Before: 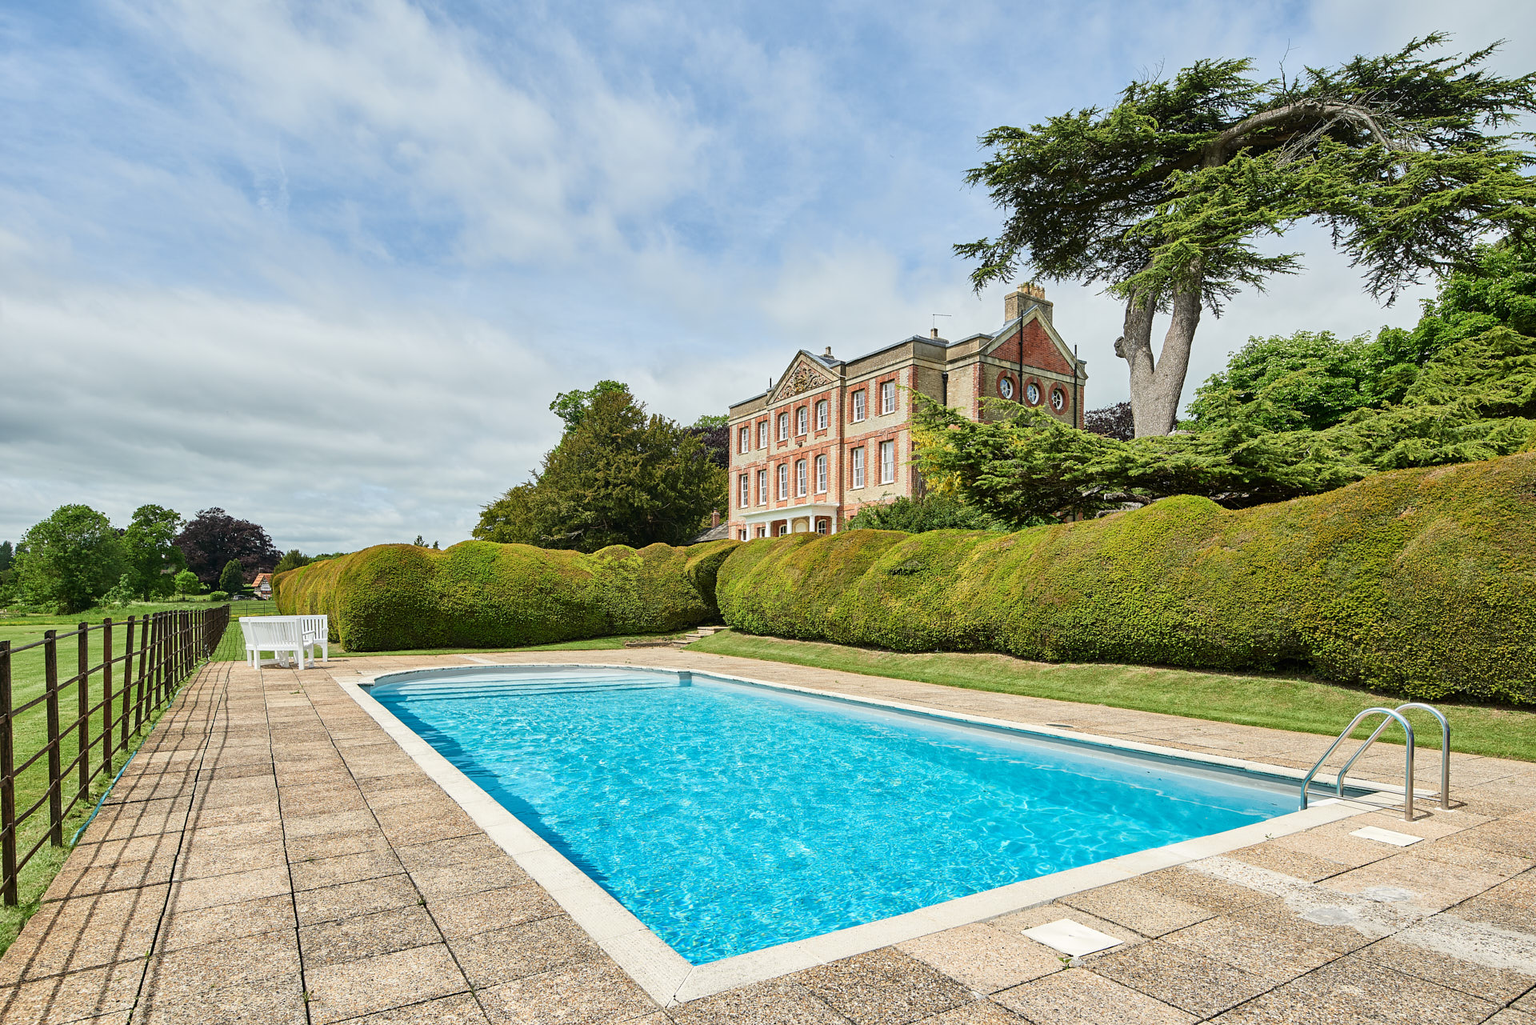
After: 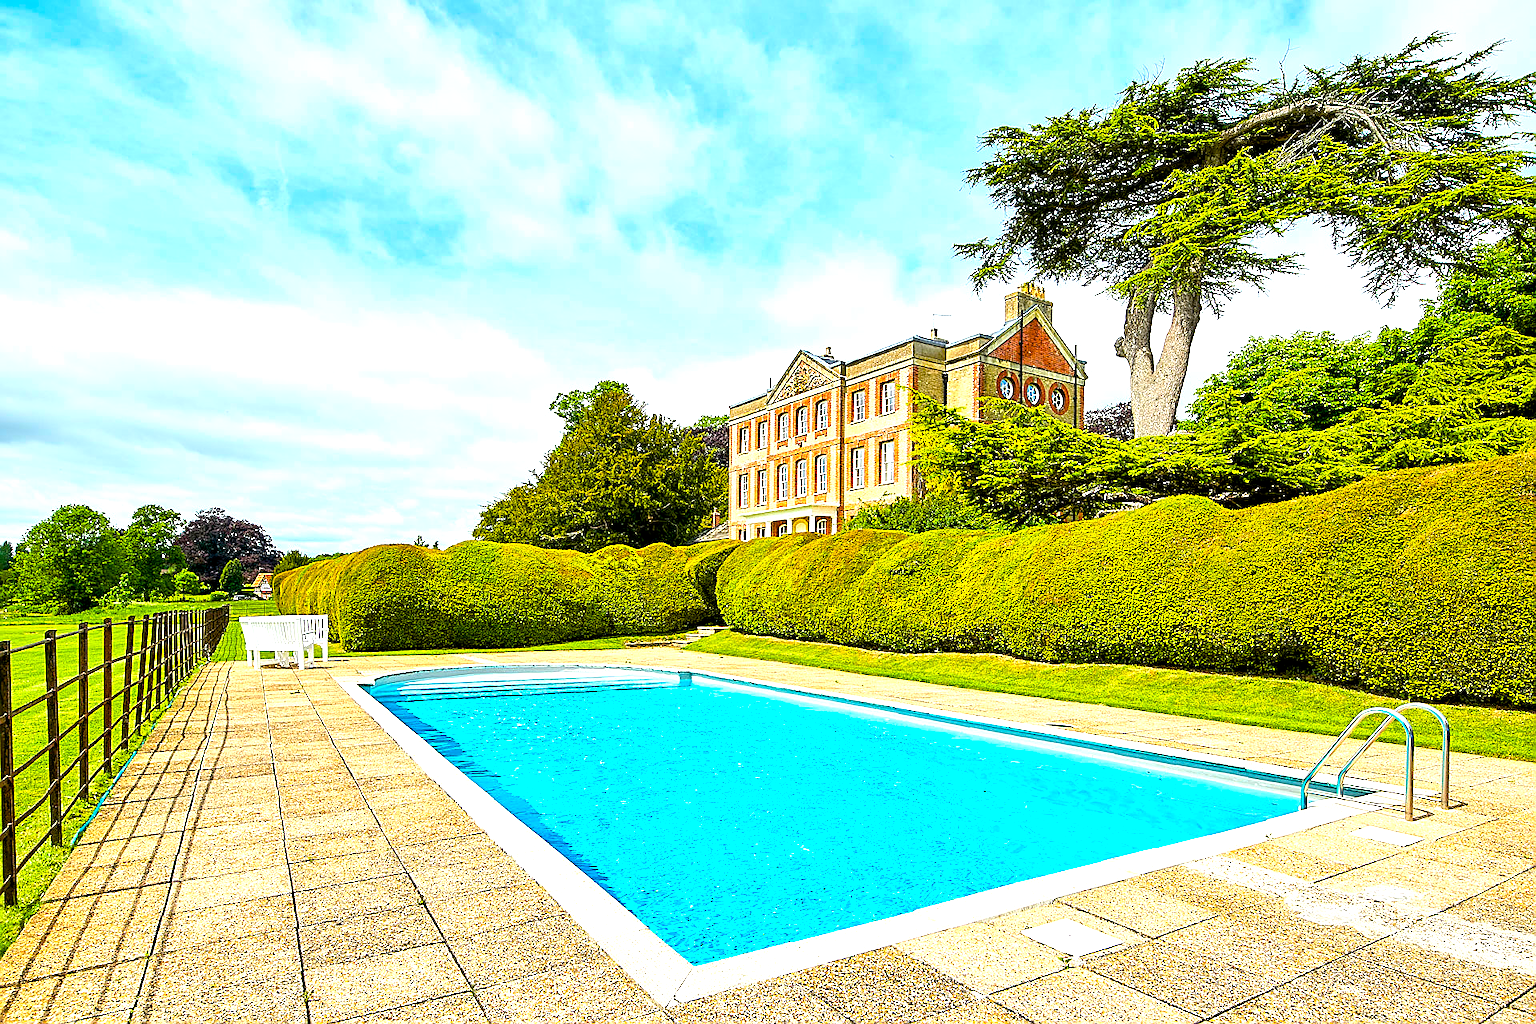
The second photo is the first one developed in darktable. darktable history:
color balance rgb: linear chroma grading › global chroma 40.344%, perceptual saturation grading › global saturation 30.45%, global vibrance 20%
exposure: black level correction 0.008, exposure 0.97 EV, compensate highlight preservation false
sharpen: radius 1.394, amount 1.267, threshold 0.607
